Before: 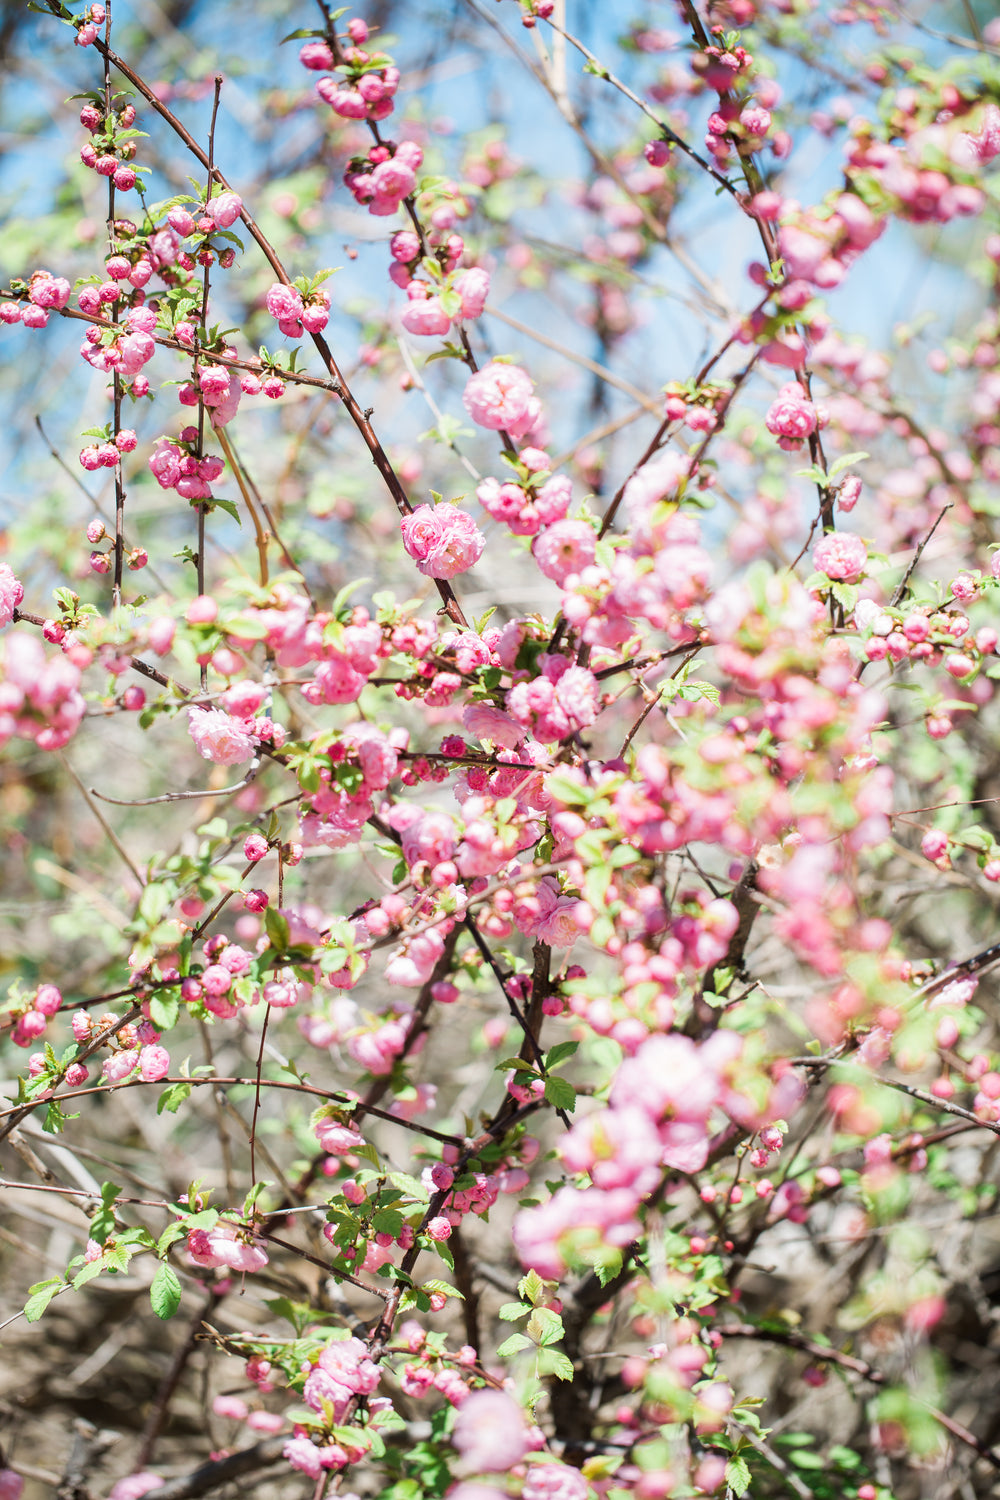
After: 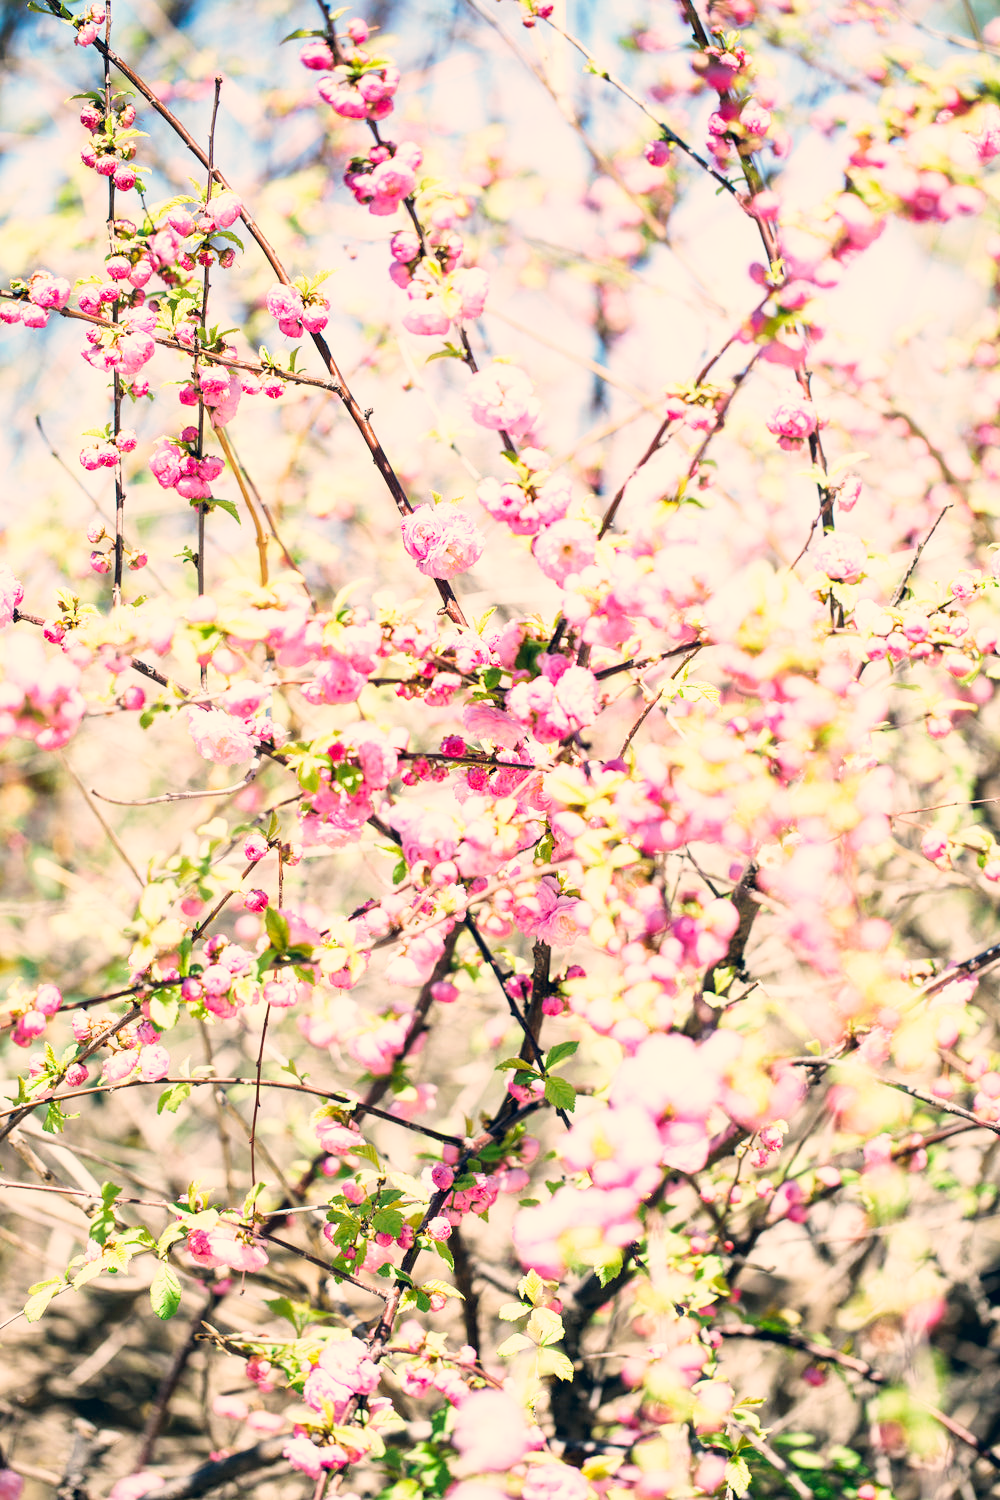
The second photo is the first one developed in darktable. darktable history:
color correction: highlights a* 10.36, highlights b* 14, shadows a* -9.87, shadows b* -15.04
base curve: curves: ch0 [(0, 0) (0.005, 0.002) (0.15, 0.3) (0.4, 0.7) (0.75, 0.95) (1, 1)], preserve colors none
